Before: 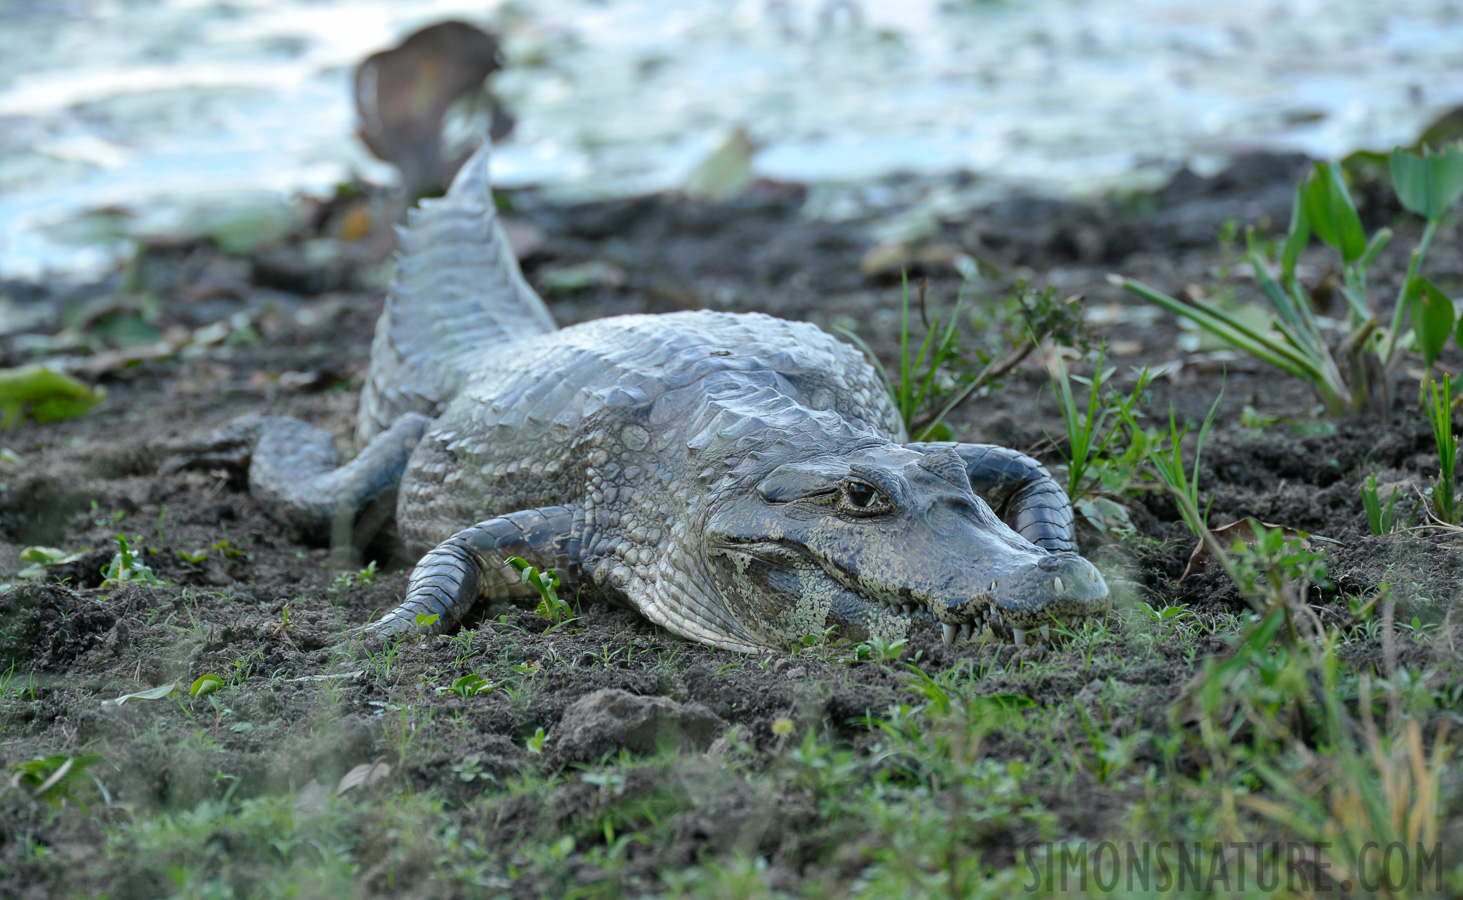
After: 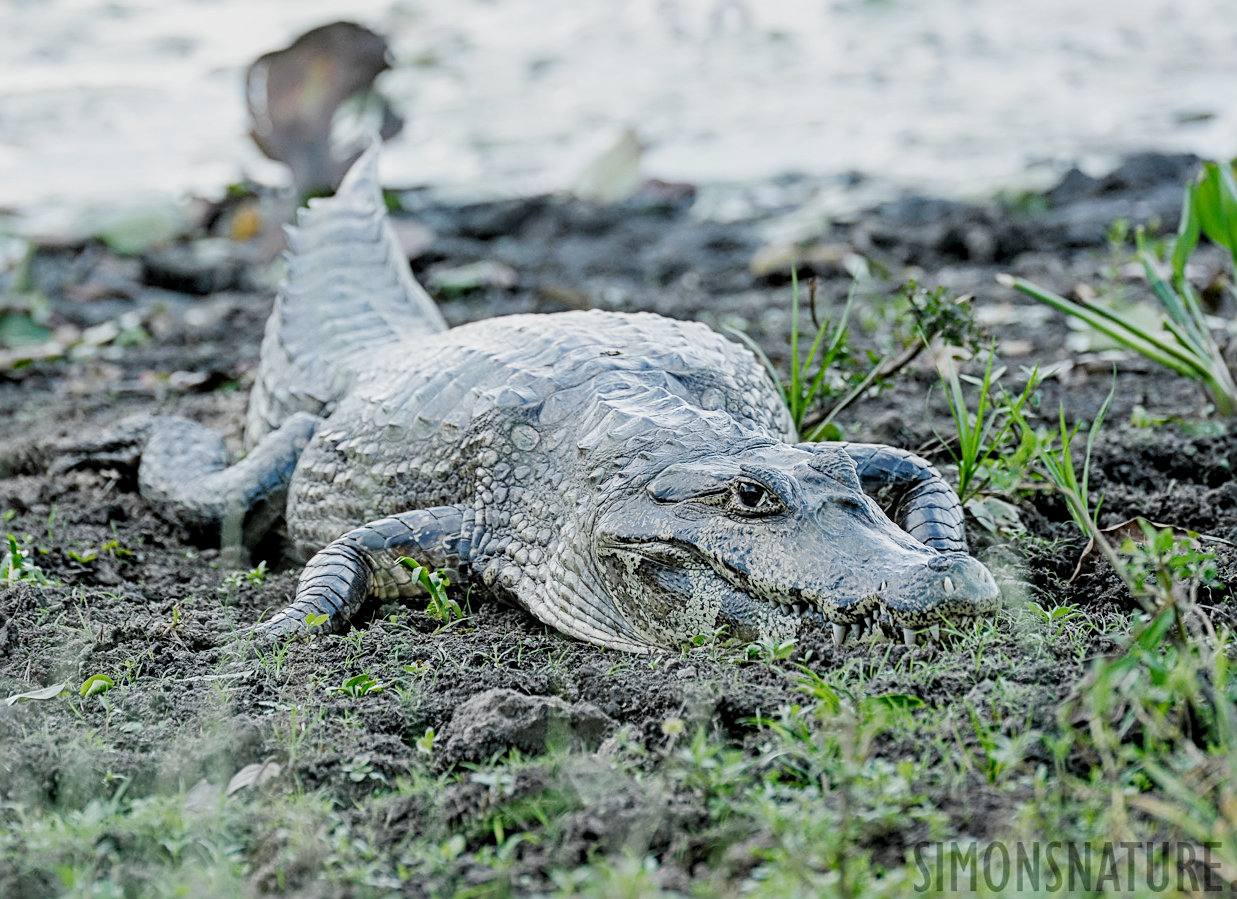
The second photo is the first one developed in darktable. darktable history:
sharpen: radius 2.651, amount 0.653
filmic rgb: black relative exposure -7.65 EV, white relative exposure 4.56 EV, hardness 3.61, preserve chrominance no, color science v5 (2021), contrast in shadows safe, contrast in highlights safe
tone equalizer: -8 EV -0.711 EV, -7 EV -0.674 EV, -6 EV -0.617 EV, -5 EV -0.369 EV, -3 EV 0.403 EV, -2 EV 0.6 EV, -1 EV 0.687 EV, +0 EV 0.728 EV
crop: left 7.562%, right 7.831%
local contrast: on, module defaults
exposure: exposure 0.202 EV, compensate highlight preservation false
